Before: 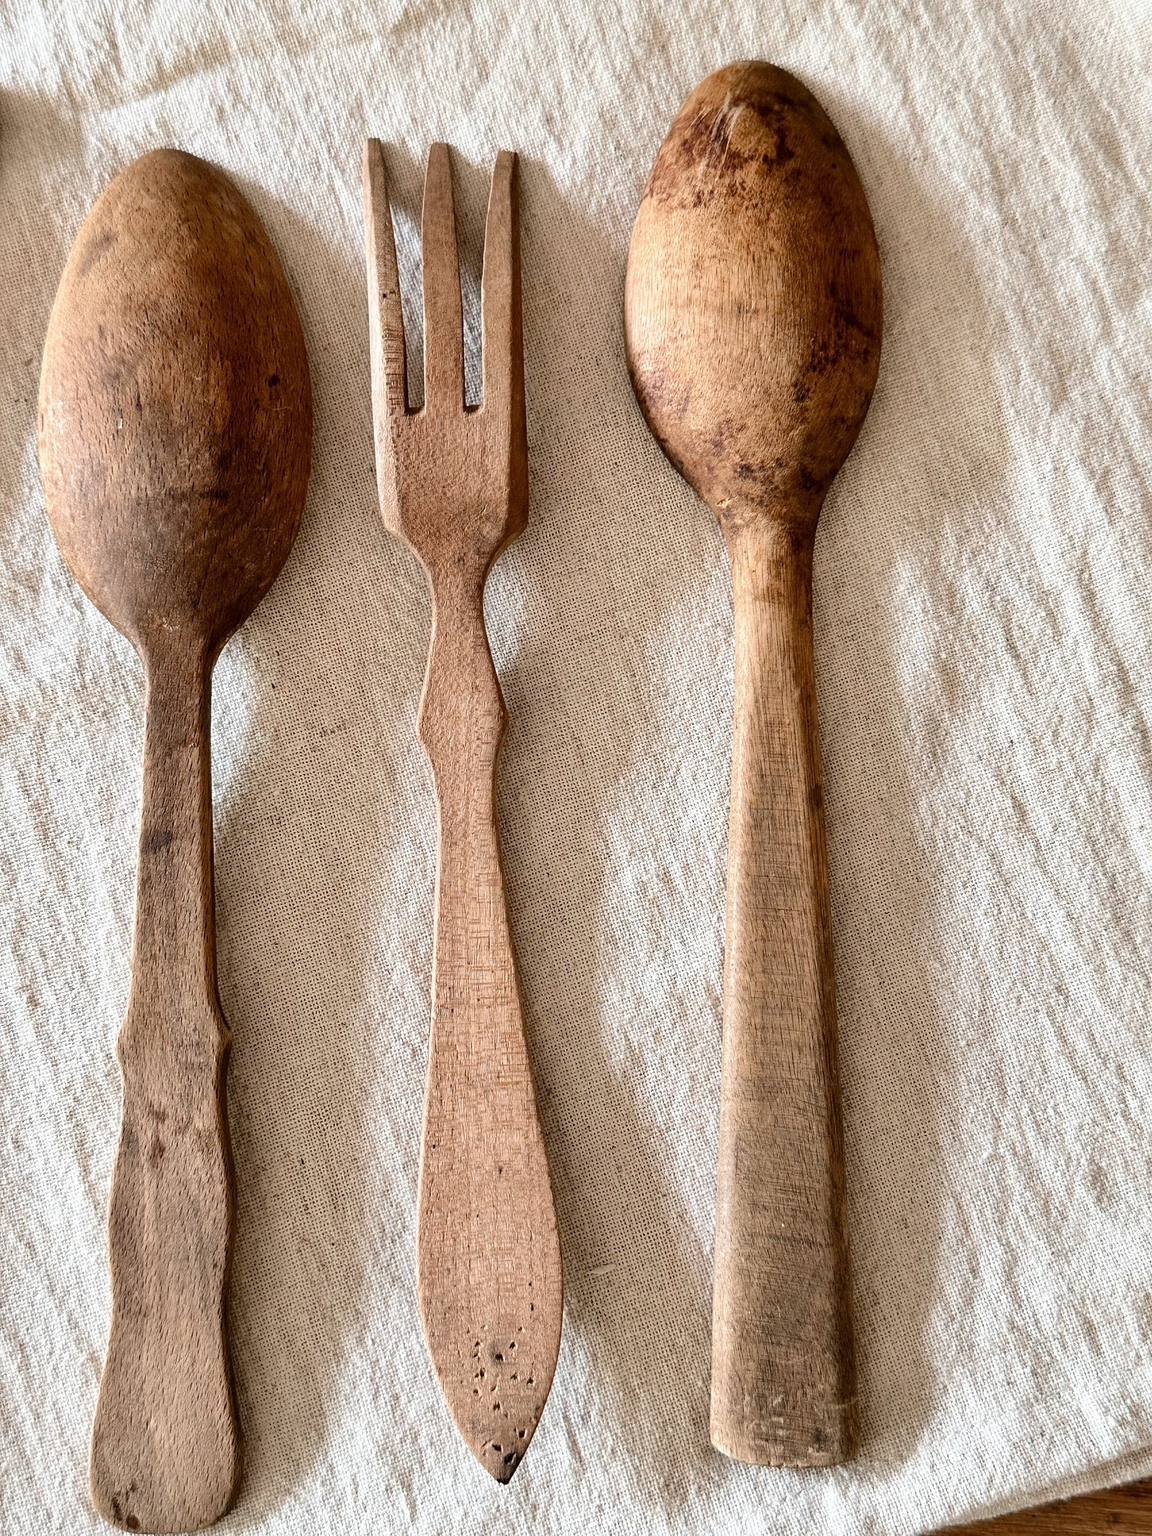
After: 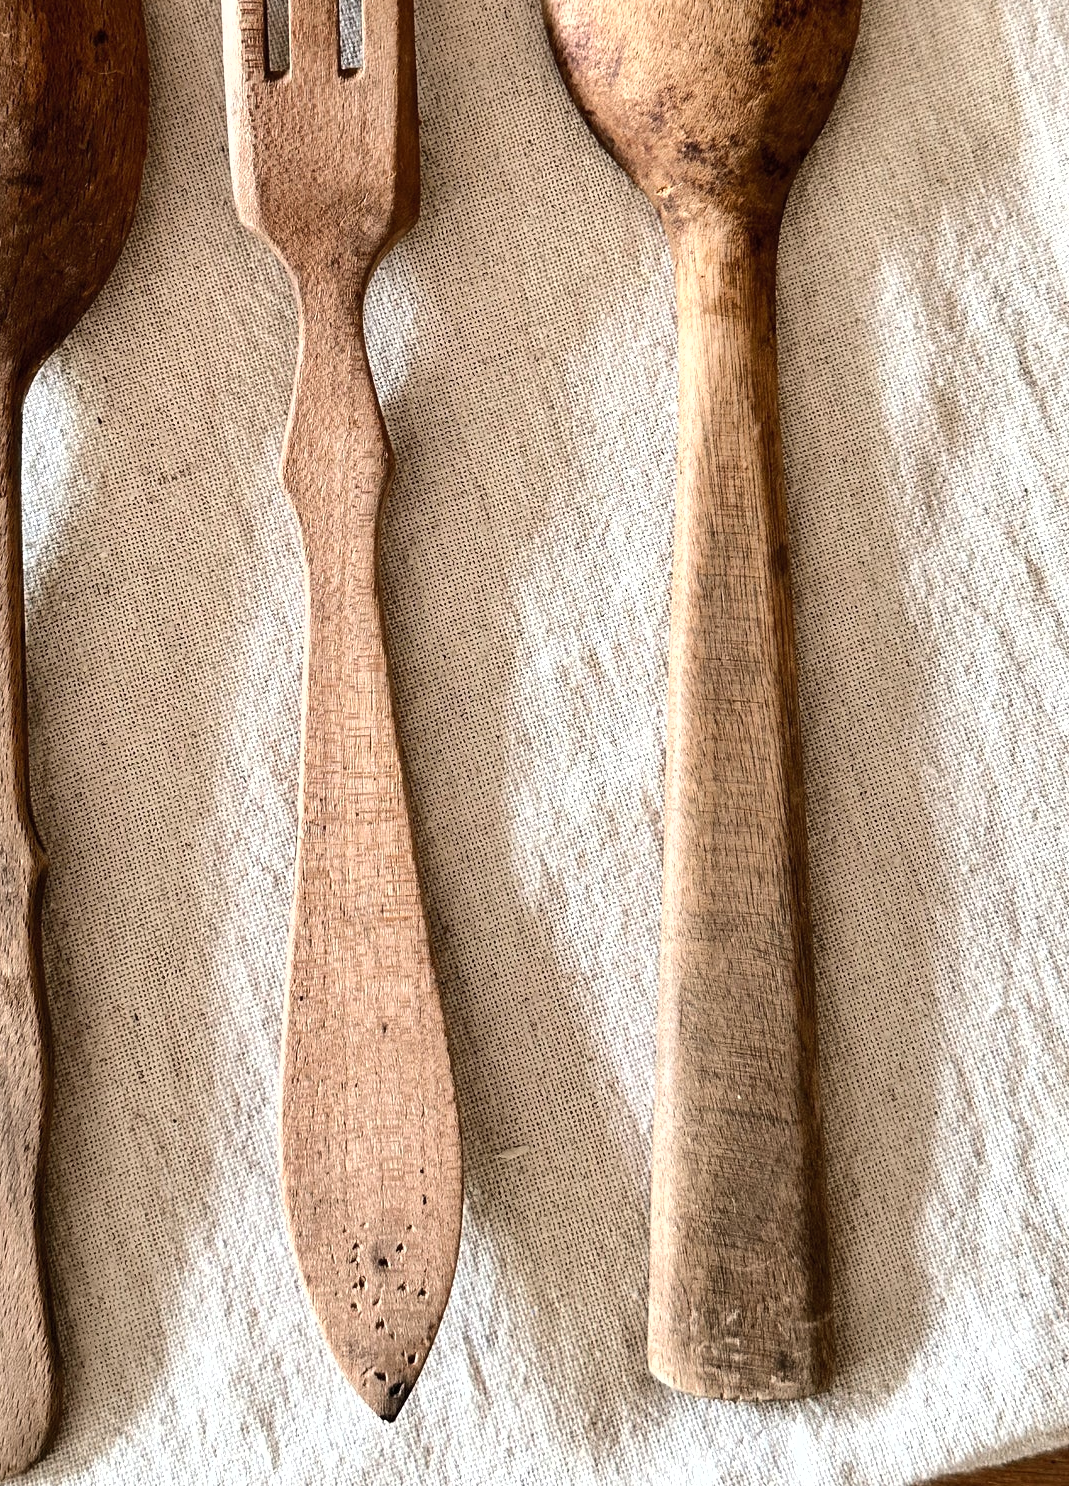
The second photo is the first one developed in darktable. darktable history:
fill light: on, module defaults
crop: left 16.871%, top 22.857%, right 9.116%
tone equalizer: -8 EV -0.417 EV, -7 EV -0.389 EV, -6 EV -0.333 EV, -5 EV -0.222 EV, -3 EV 0.222 EV, -2 EV 0.333 EV, -1 EV 0.389 EV, +0 EV 0.417 EV, edges refinement/feathering 500, mask exposure compensation -1.57 EV, preserve details no
